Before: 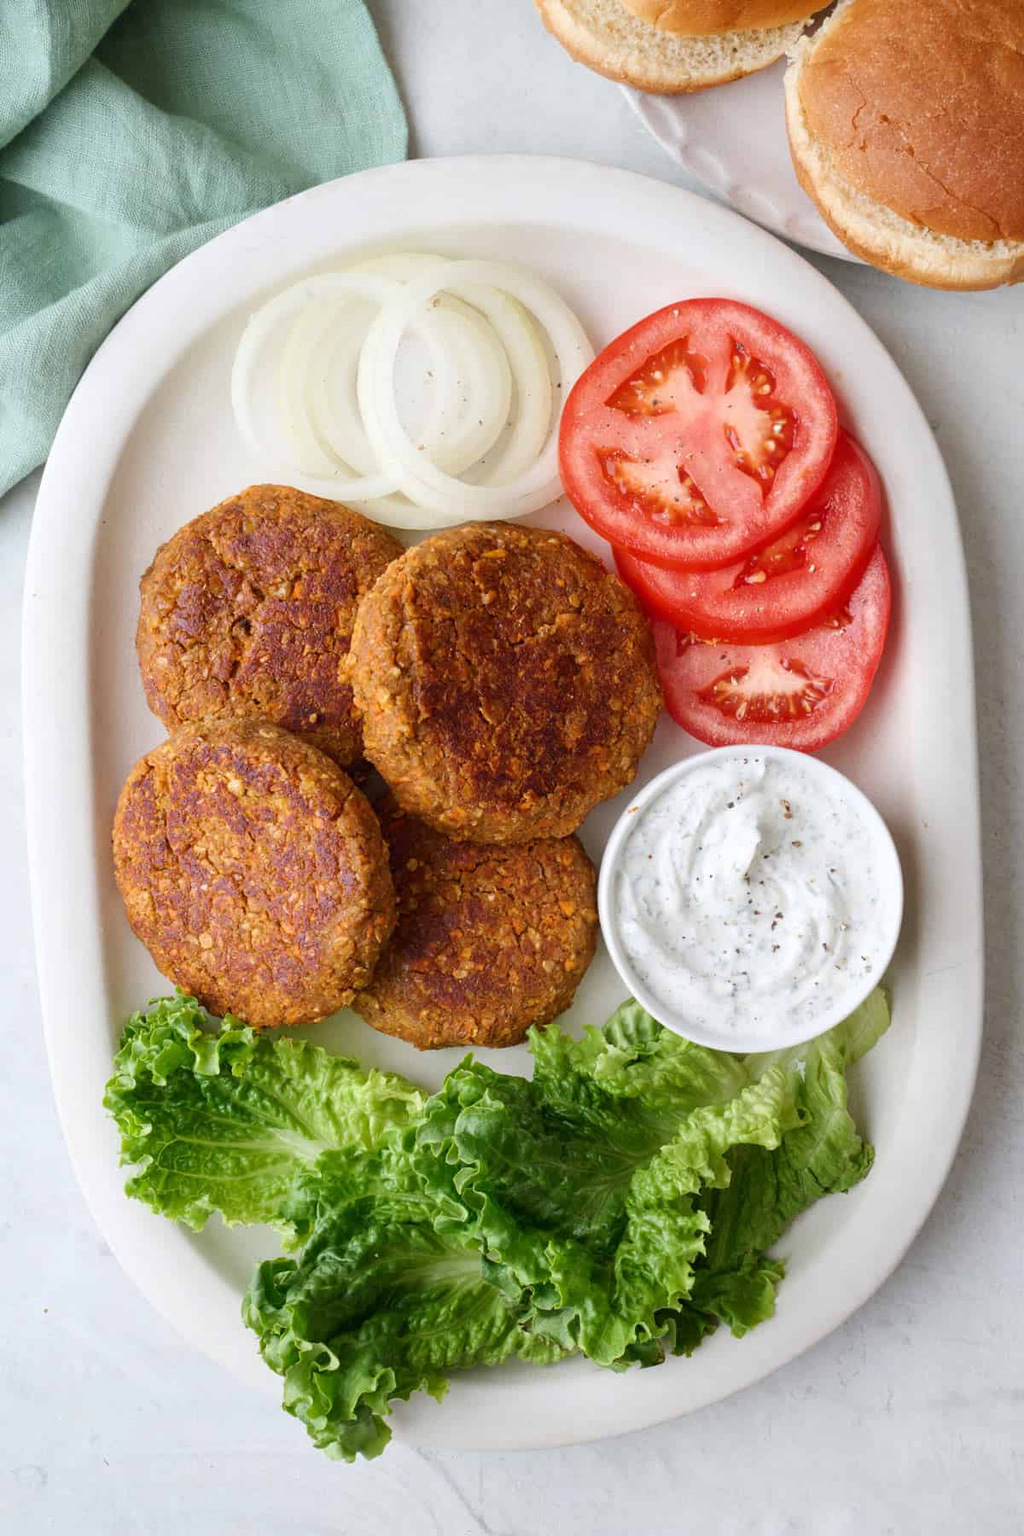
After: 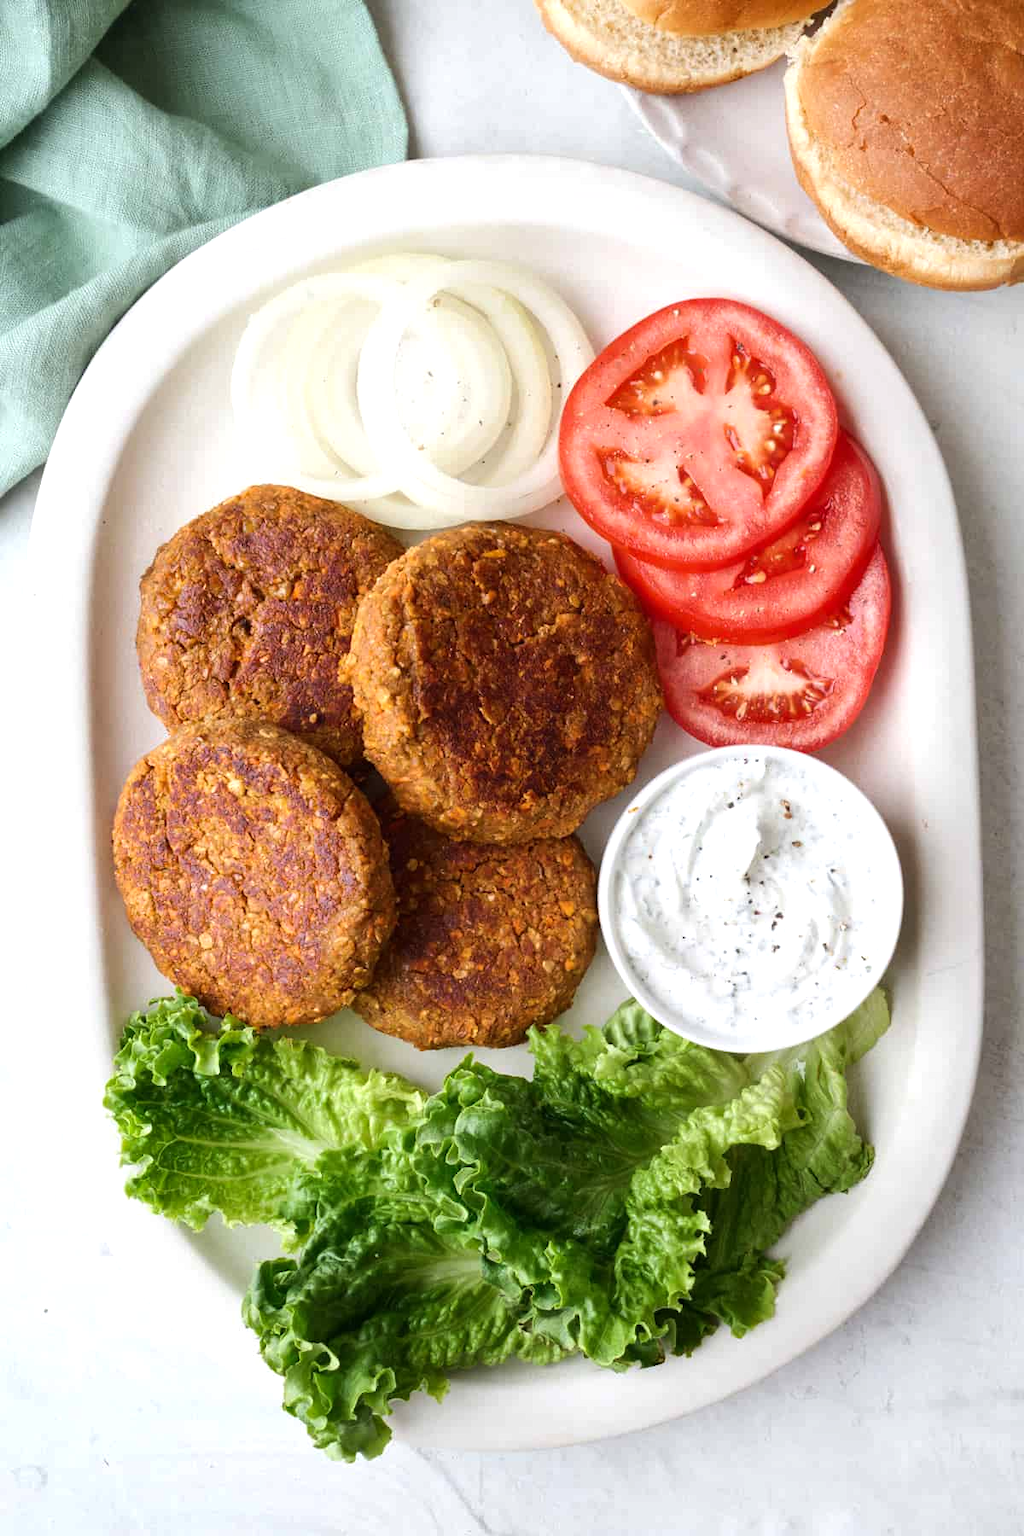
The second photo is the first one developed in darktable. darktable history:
shadows and highlights: shadows 3.2, highlights -17.96, soften with gaussian
tone equalizer: -8 EV -0.385 EV, -7 EV -0.391 EV, -6 EV -0.314 EV, -5 EV -0.191 EV, -3 EV 0.199 EV, -2 EV 0.316 EV, -1 EV 0.383 EV, +0 EV 0.439 EV, edges refinement/feathering 500, mask exposure compensation -1.57 EV, preserve details no
